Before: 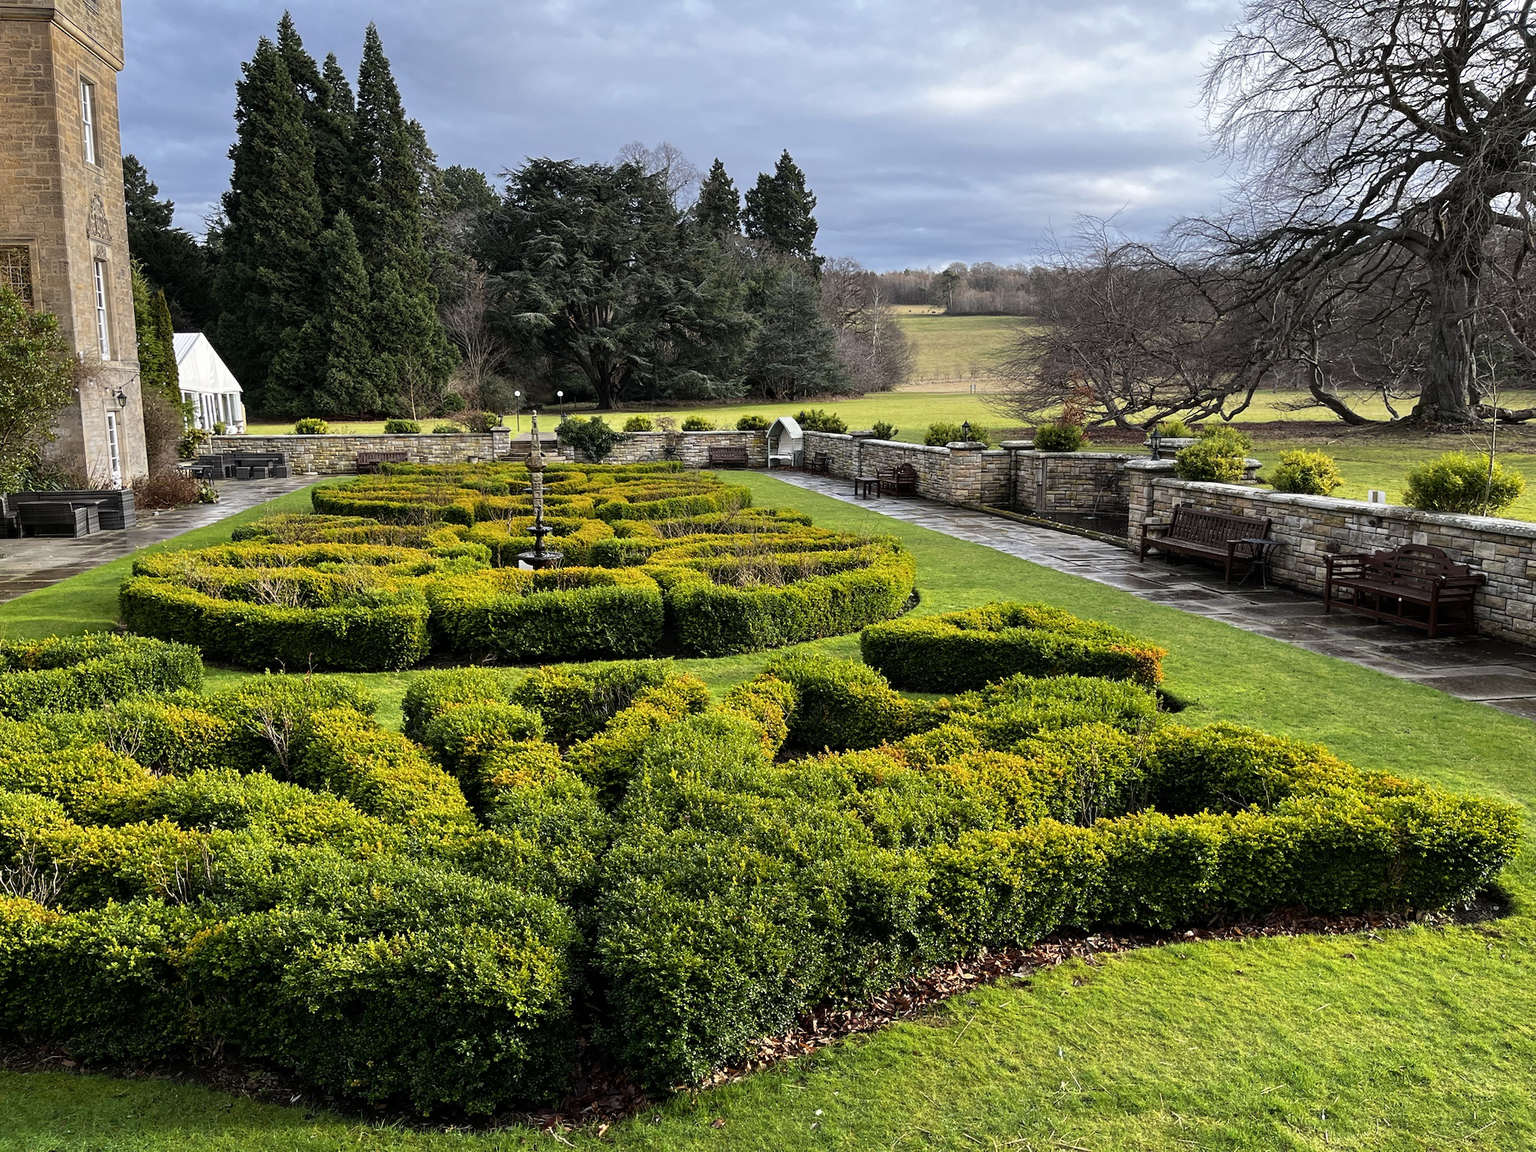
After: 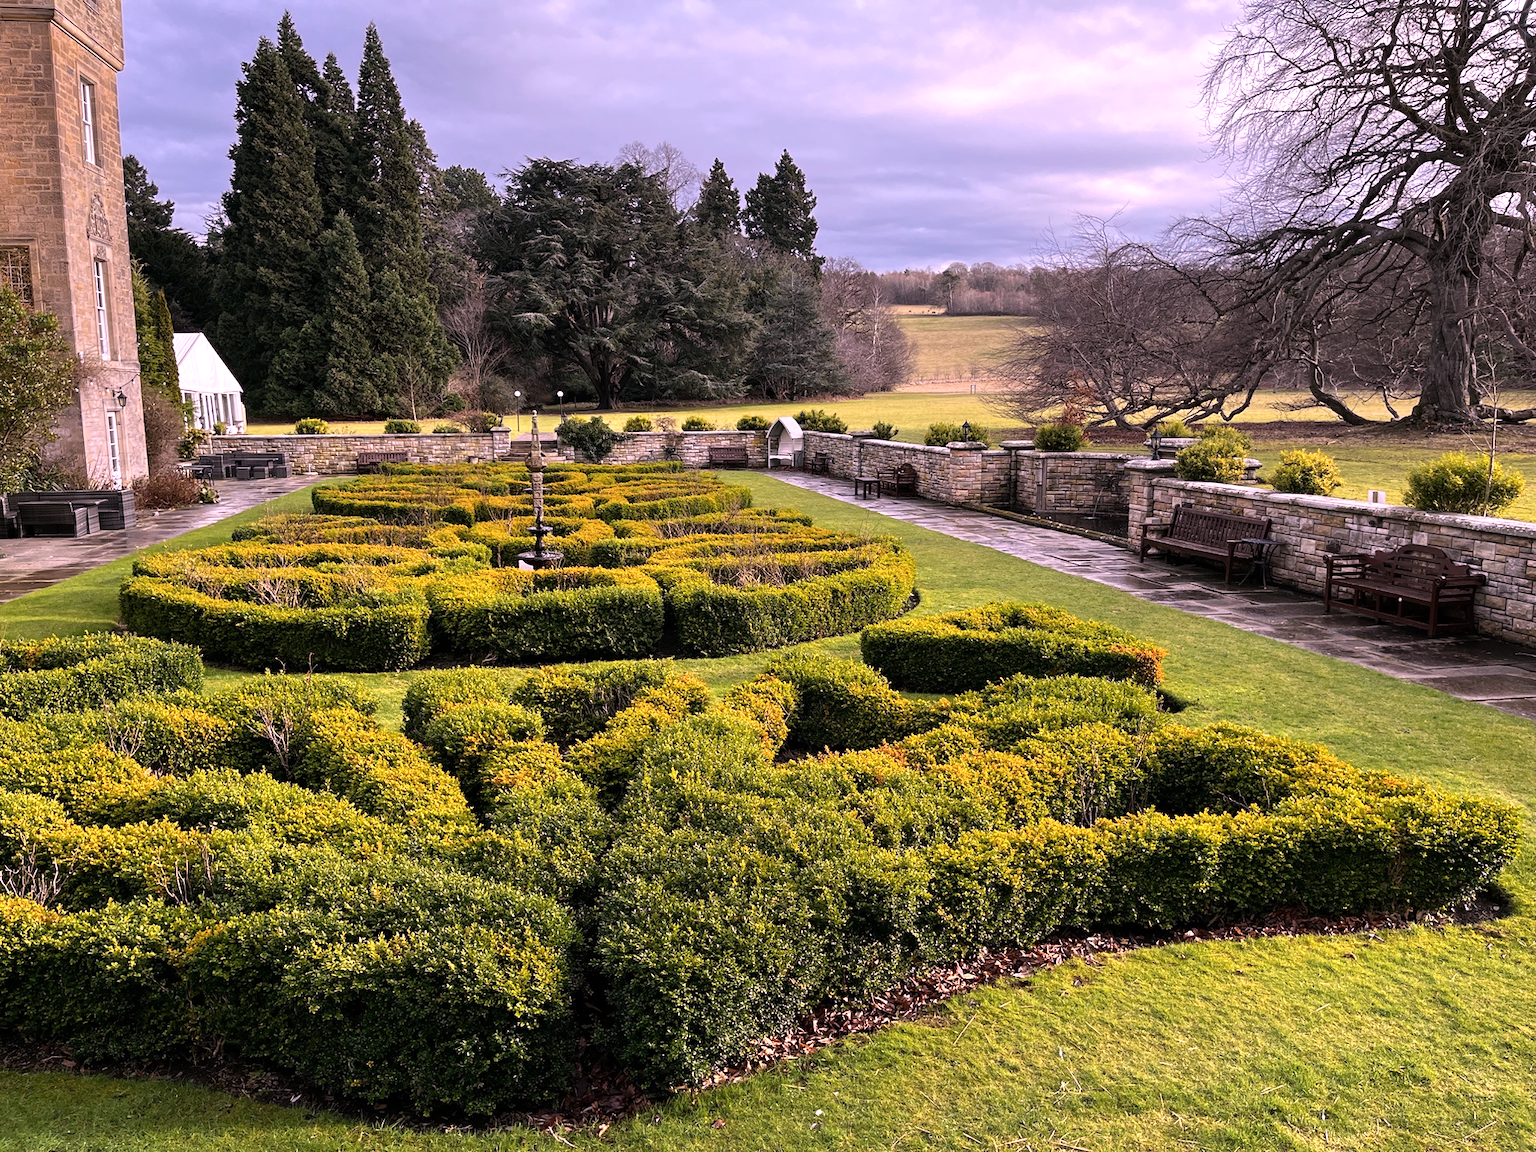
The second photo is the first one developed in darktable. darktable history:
white balance: red 1.188, blue 1.11
levels: levels [0, 0.492, 0.984]
